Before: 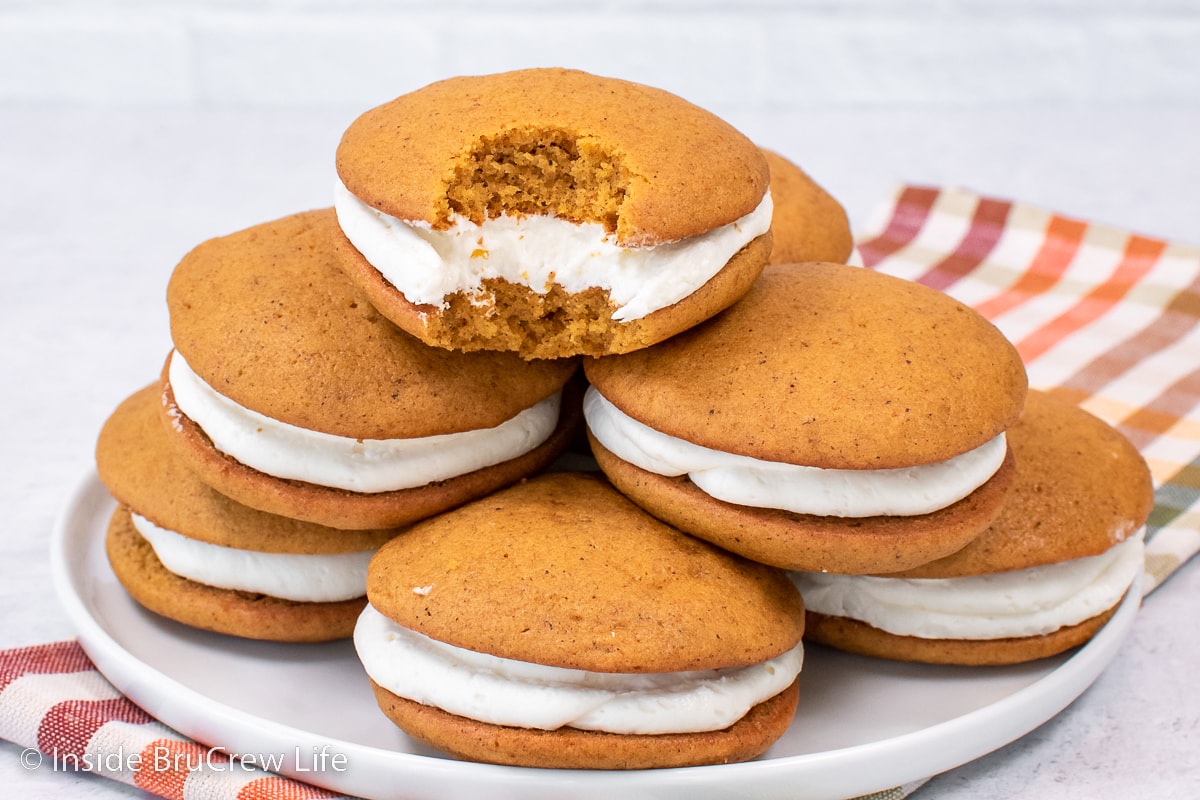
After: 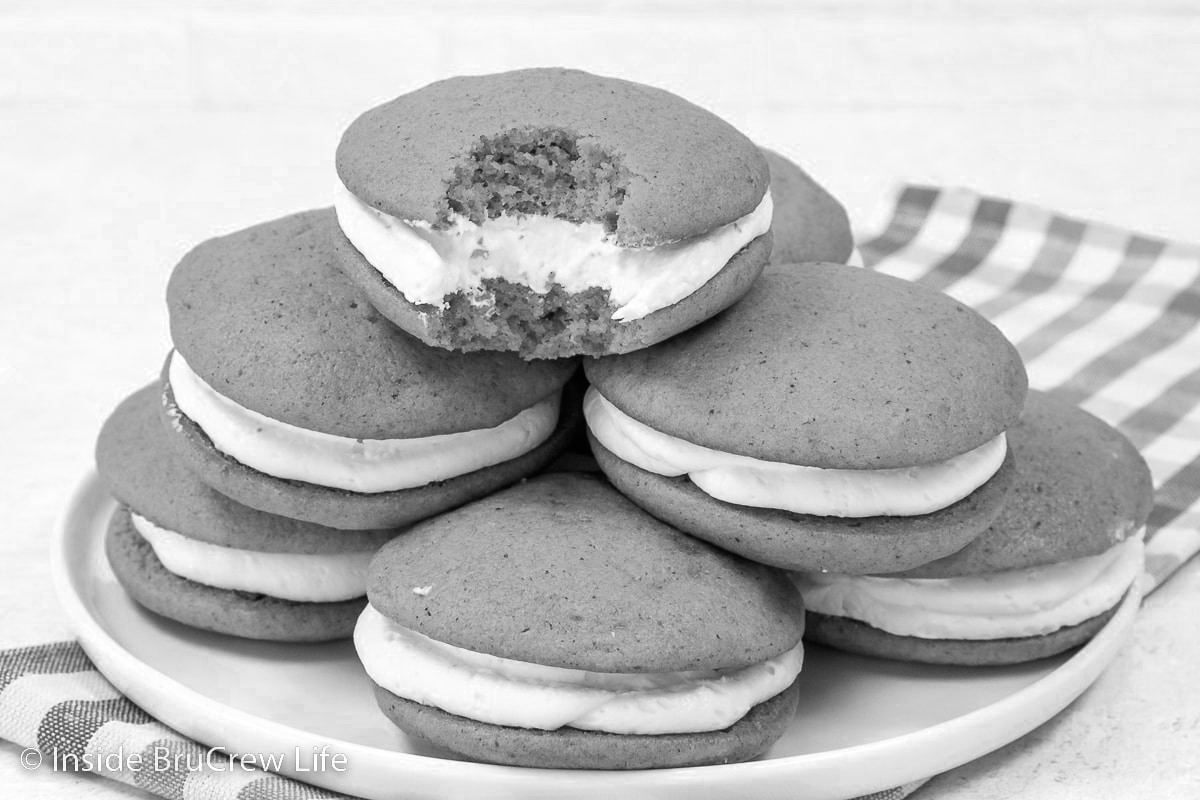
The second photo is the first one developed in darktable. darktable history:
color zones: curves: ch0 [(0, 0.613) (0.01, 0.613) (0.245, 0.448) (0.498, 0.529) (0.642, 0.665) (0.879, 0.777) (0.99, 0.613)]; ch1 [(0, 0) (0.143, 0) (0.286, 0) (0.429, 0) (0.571, 0) (0.714, 0) (0.857, 0)]
